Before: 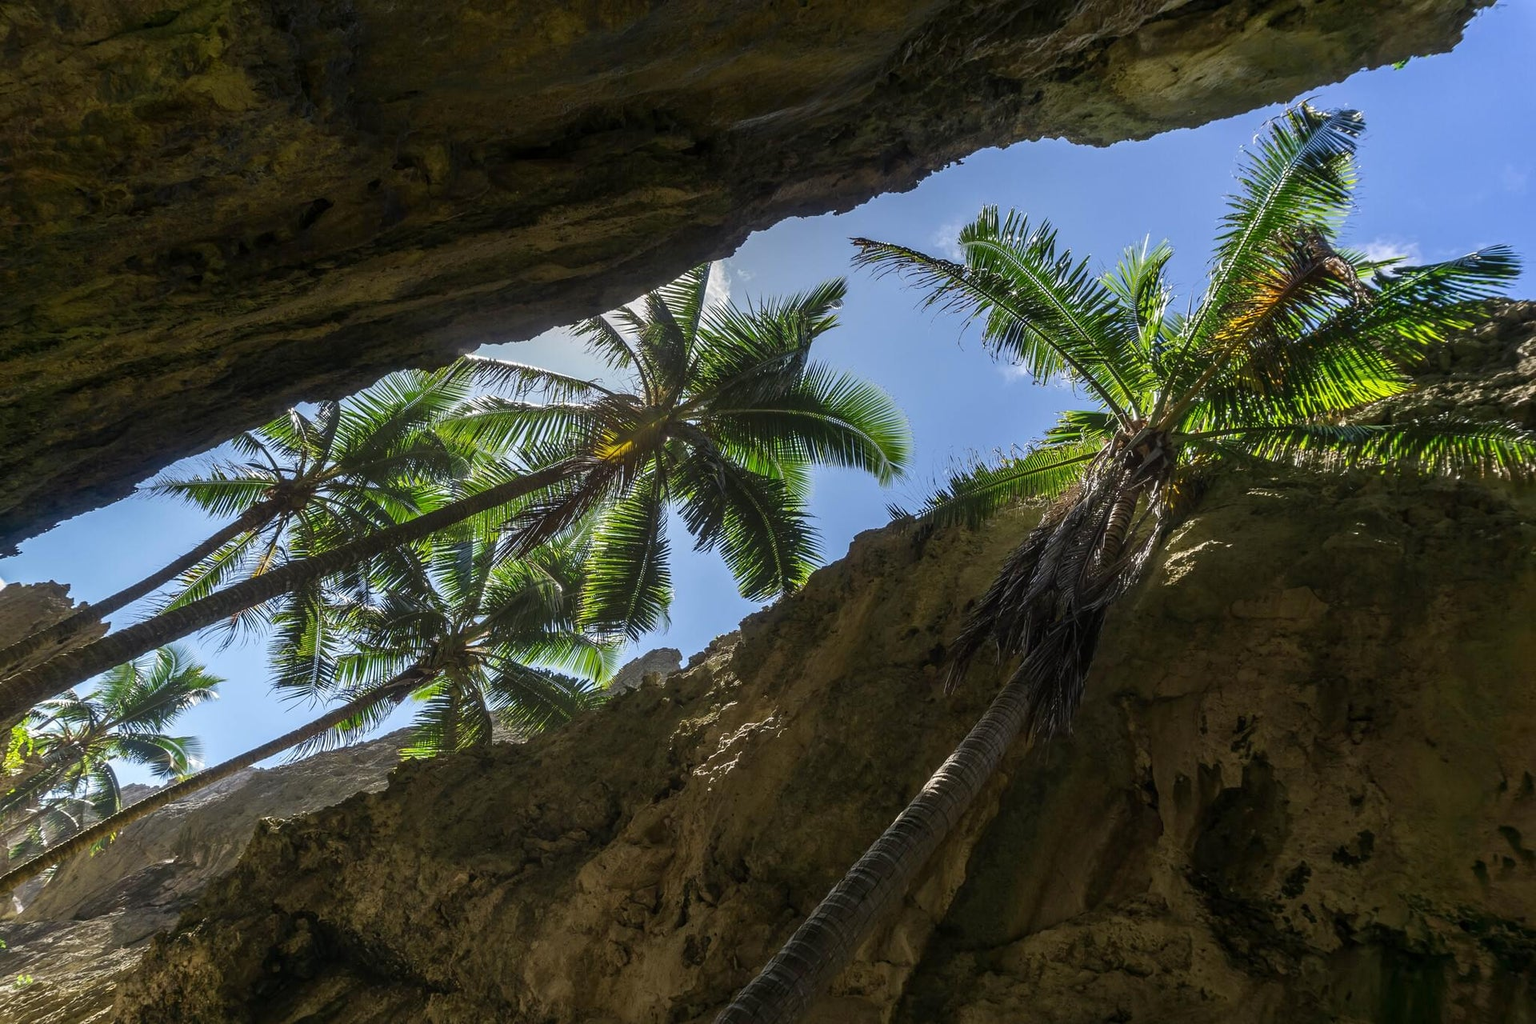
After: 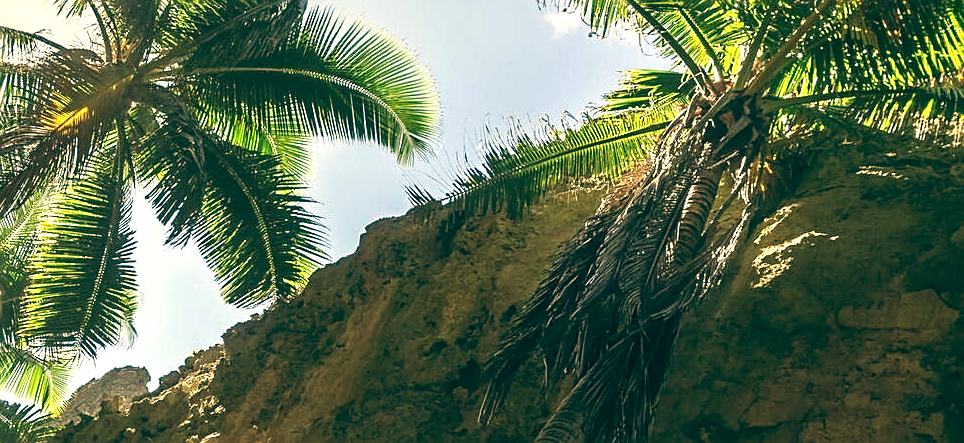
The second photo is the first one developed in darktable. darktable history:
crop: left 36.607%, top 34.735%, right 13.146%, bottom 30.611%
exposure: black level correction 0.001, exposure 1.129 EV, compensate exposure bias true, compensate highlight preservation false
tone equalizer: on, module defaults
sharpen: on, module defaults
color balance: lift [1.005, 0.99, 1.007, 1.01], gamma [1, 0.979, 1.011, 1.021], gain [0.923, 1.098, 1.025, 0.902], input saturation 90.45%, contrast 7.73%, output saturation 105.91%
white balance: red 1.123, blue 0.83
